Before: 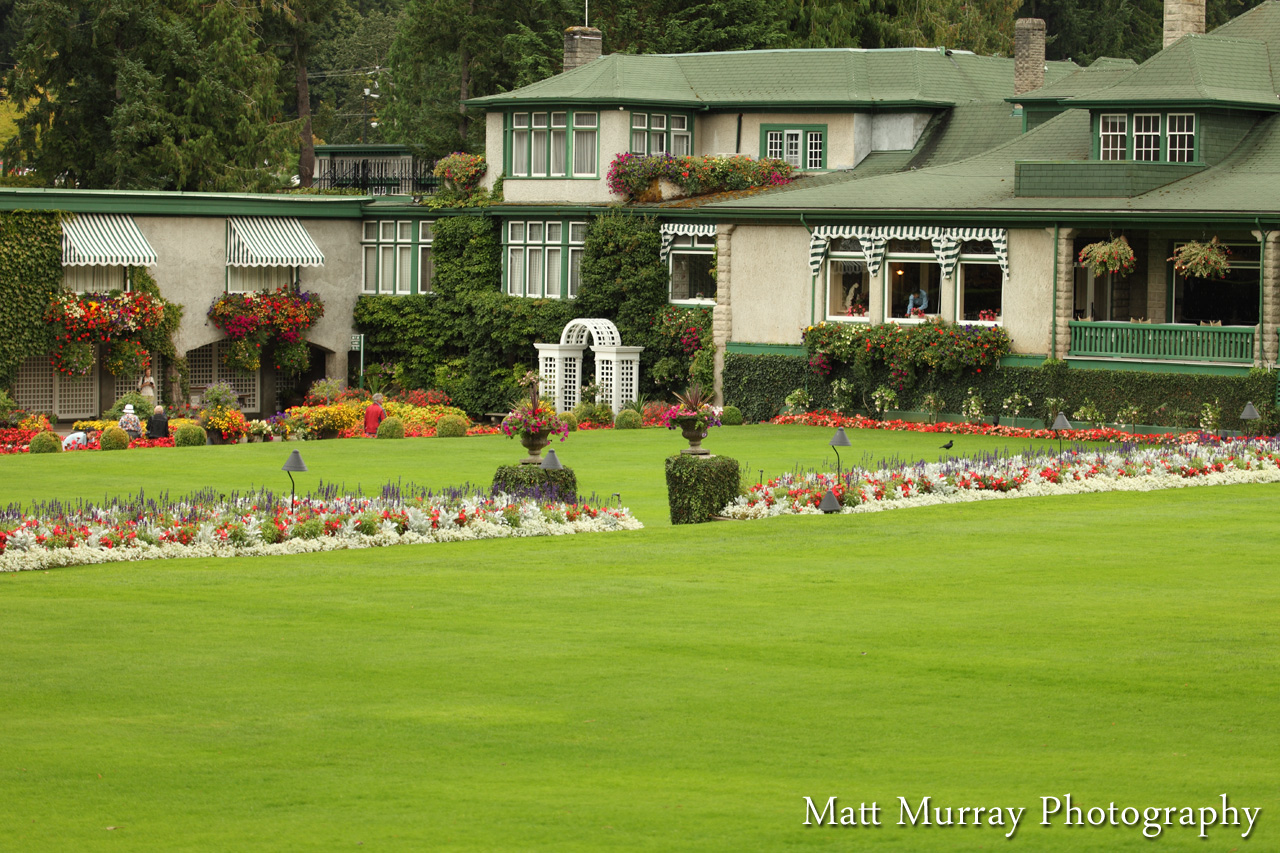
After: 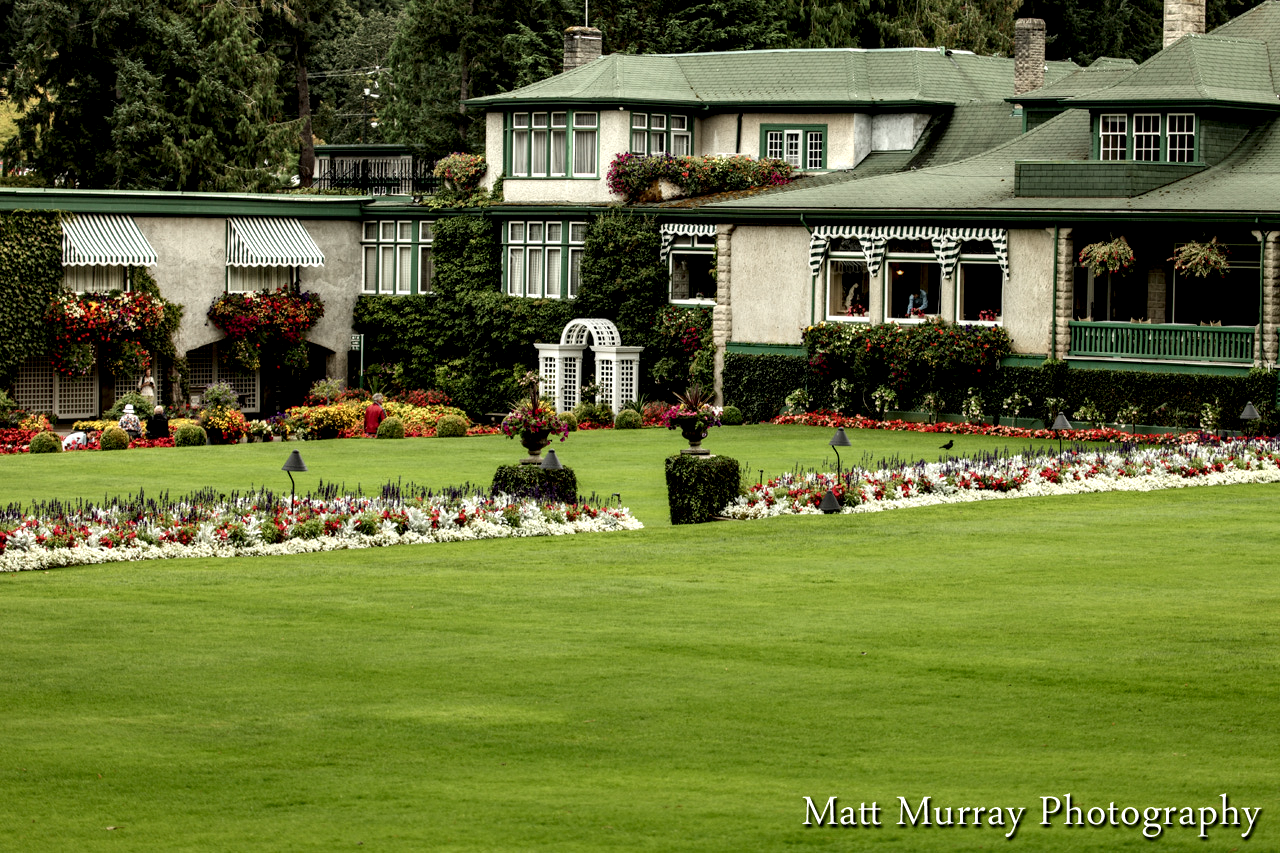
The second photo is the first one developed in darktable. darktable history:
local contrast: shadows 185%, detail 225%
exposure: exposure -0.582 EV, compensate highlight preservation false
